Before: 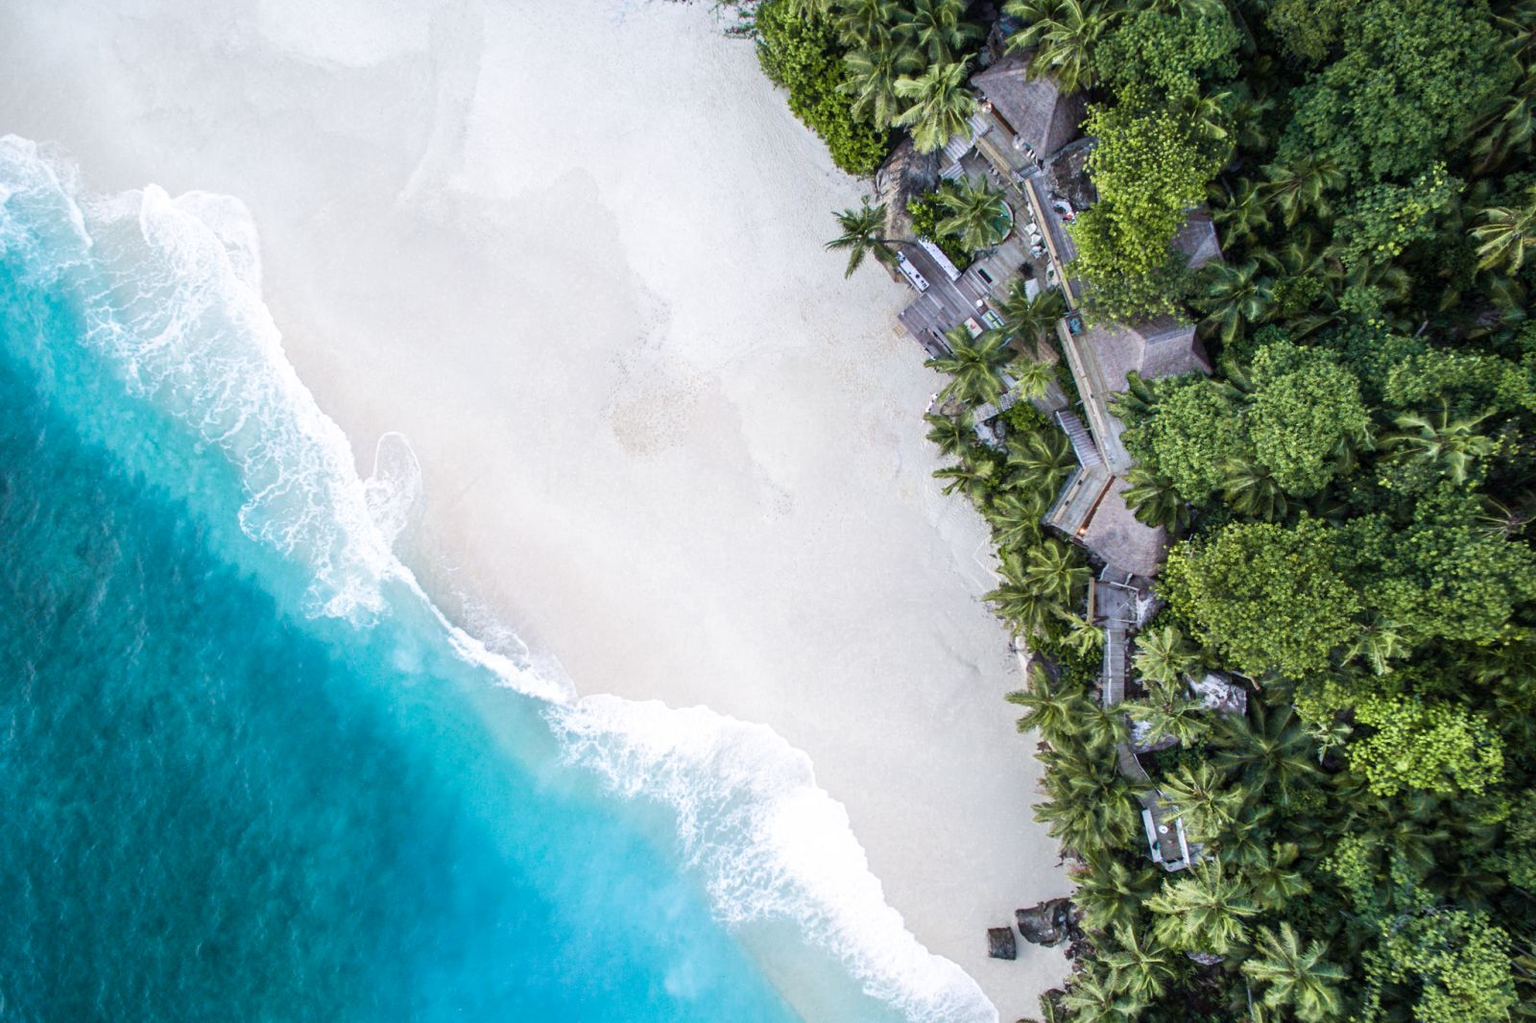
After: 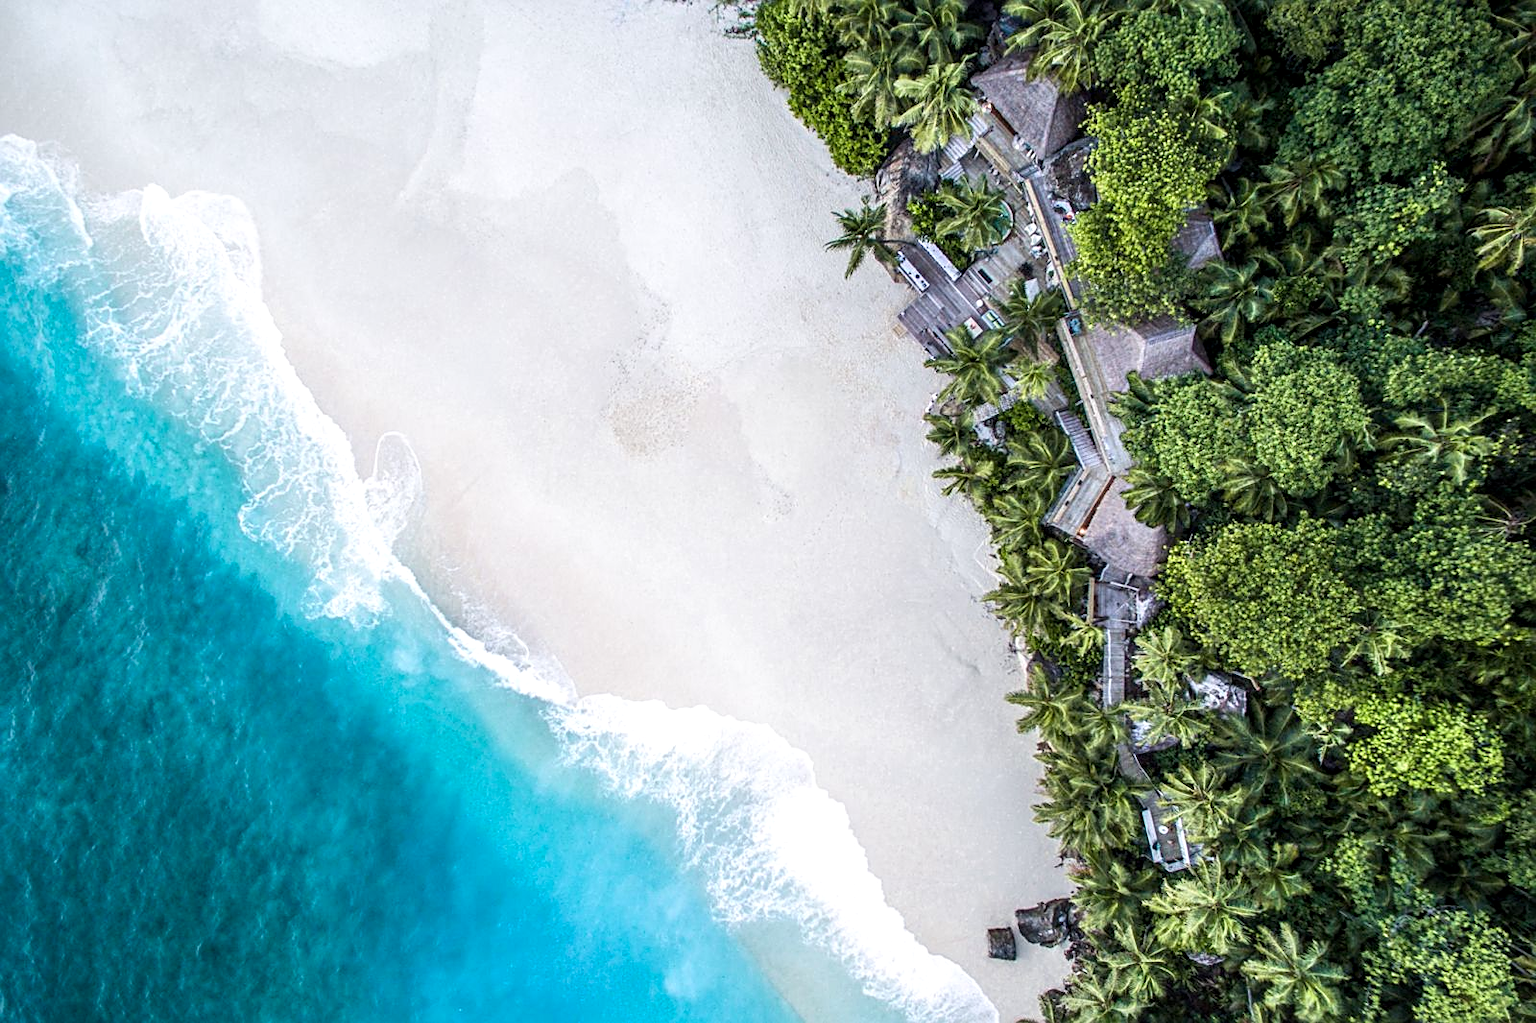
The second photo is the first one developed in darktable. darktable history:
local contrast: detail 130%
sharpen: on, module defaults
contrast brightness saturation: contrast 0.1, brightness 0.03, saturation 0.09
